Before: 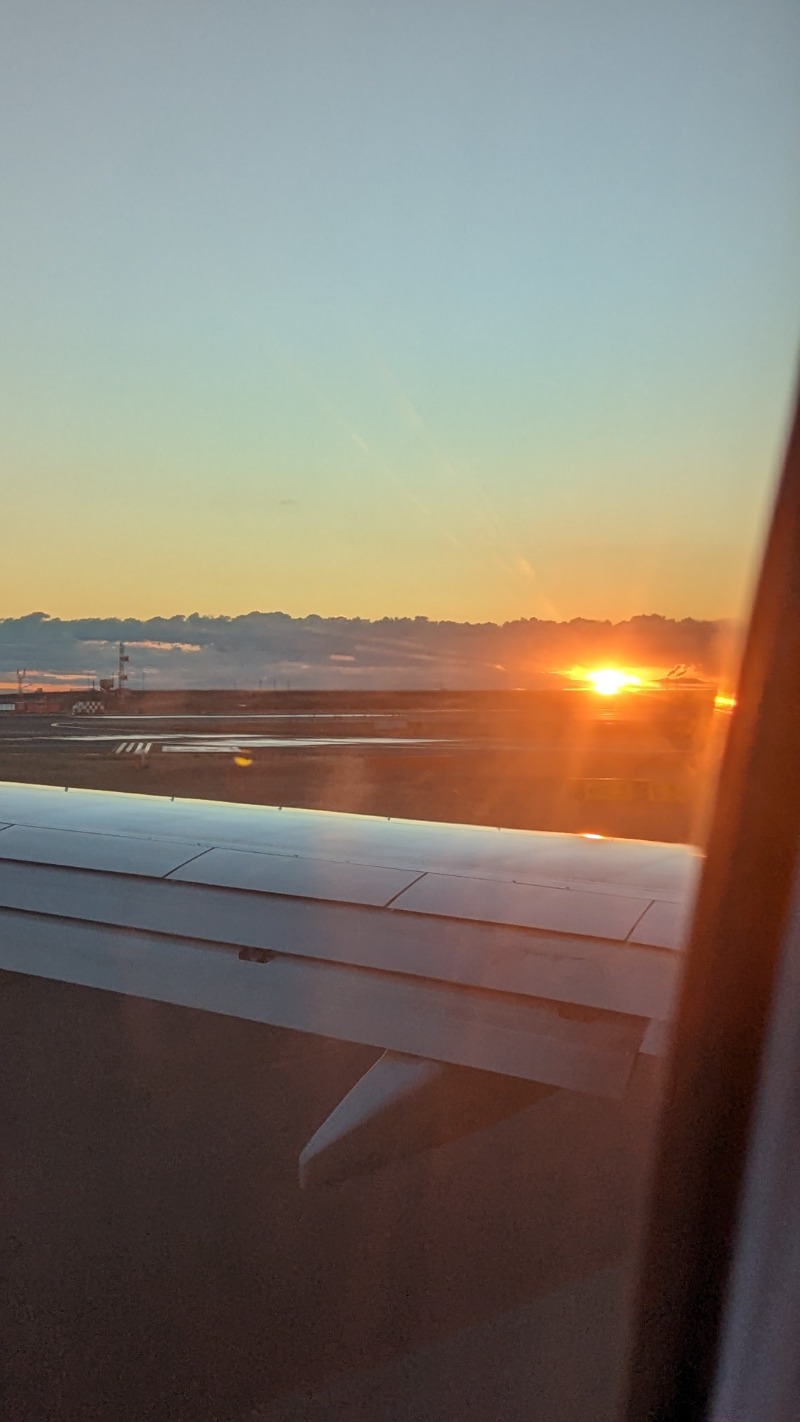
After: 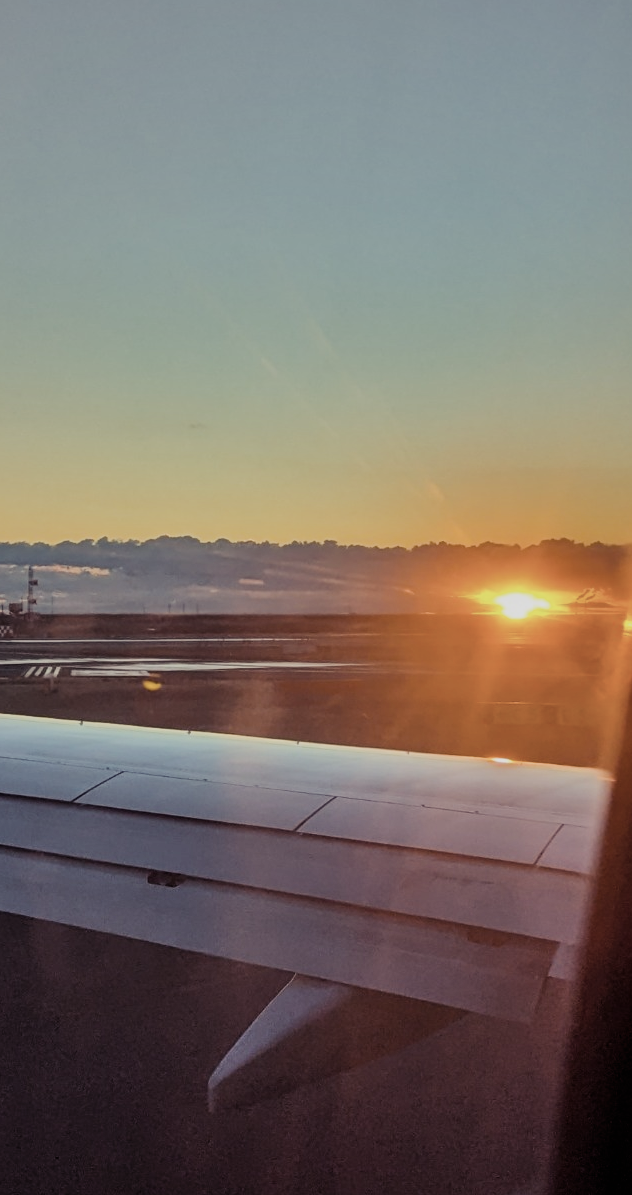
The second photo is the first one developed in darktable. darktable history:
color balance rgb: shadows lift › luminance -21.887%, shadows lift › chroma 8.976%, shadows lift › hue 283.43°, perceptual saturation grading › global saturation 29.652%, global vibrance 9.886%
shadows and highlights: radius 109.2, shadows 44.5, highlights -67.81, low approximation 0.01, soften with gaussian
filmic rgb: black relative exposure -7.65 EV, white relative exposure 4.56 EV, hardness 3.61, contrast 1.105
contrast brightness saturation: contrast 0.103, saturation -0.363
crop: left 11.389%, top 5.392%, right 9.599%, bottom 10.538%
